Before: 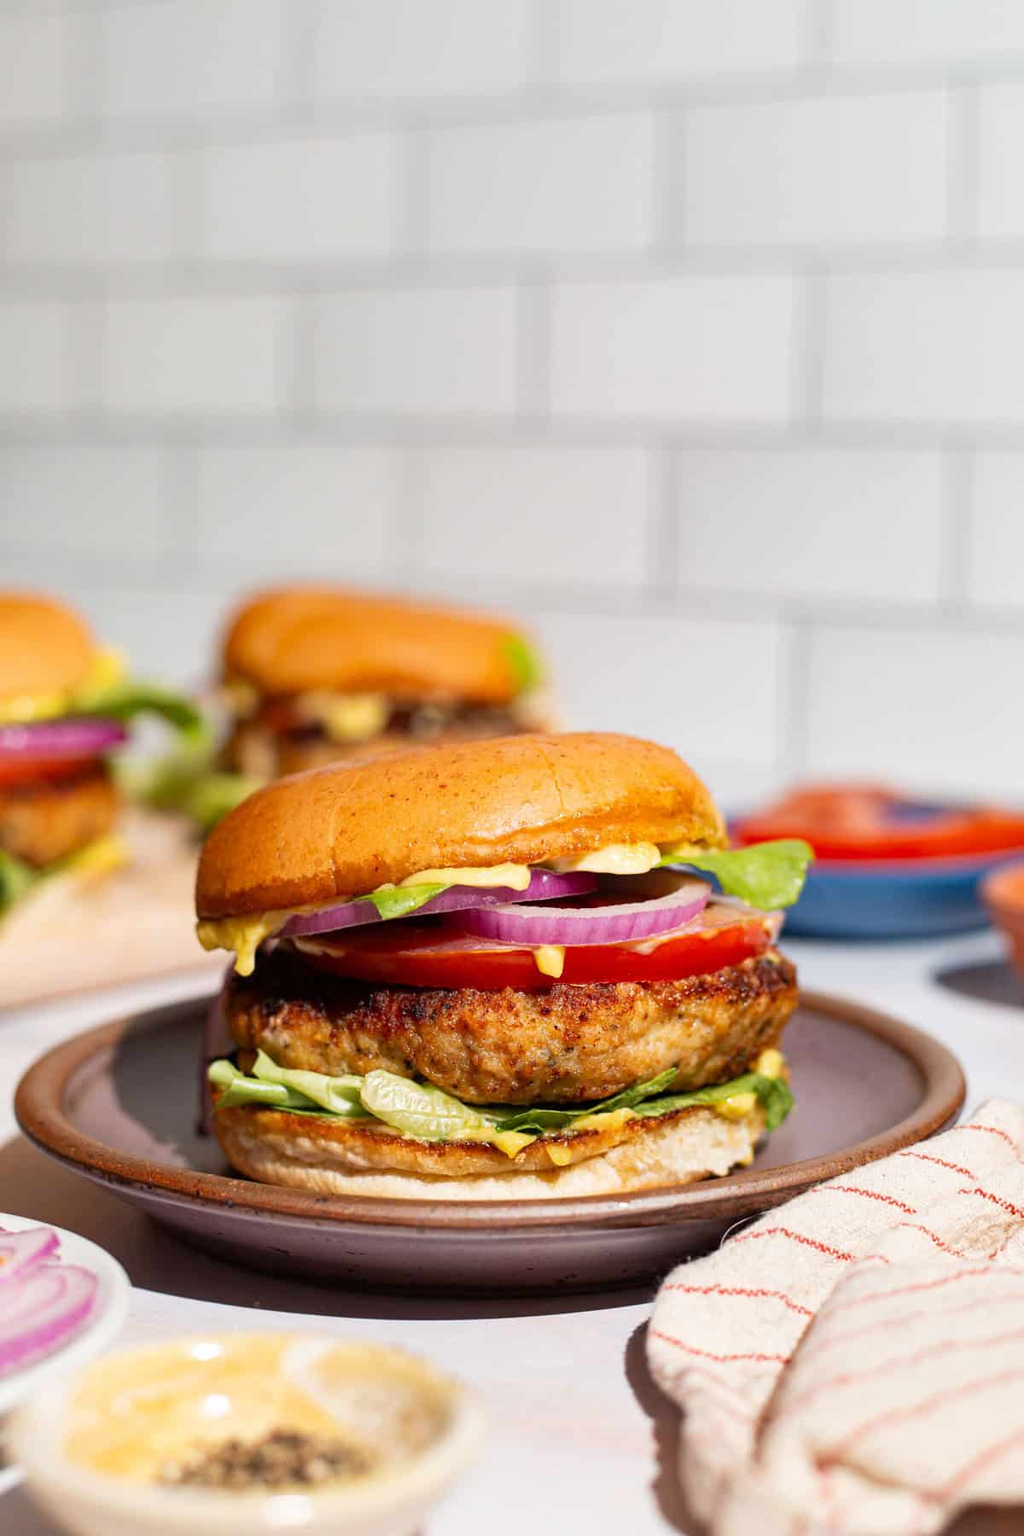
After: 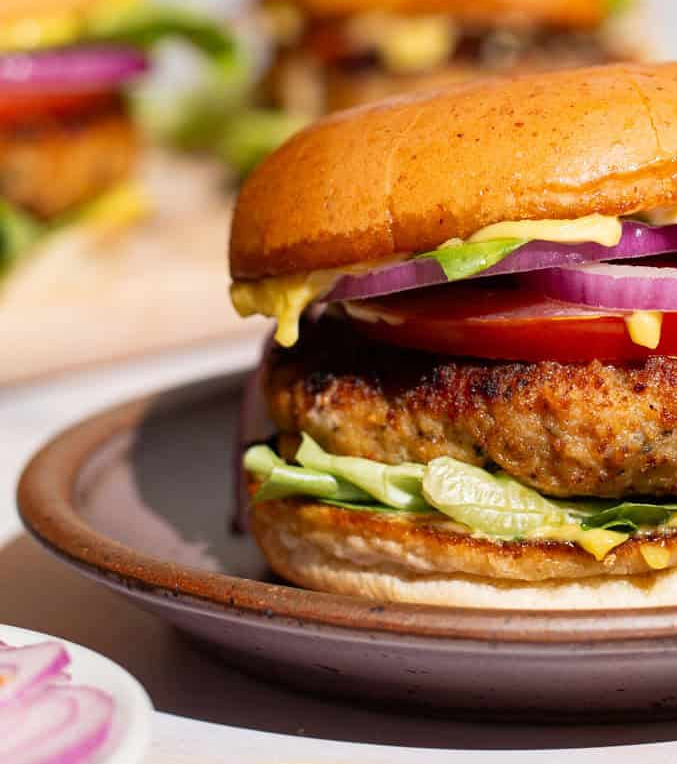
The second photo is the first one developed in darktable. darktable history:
crop: top 44.285%, right 43.514%, bottom 13.237%
